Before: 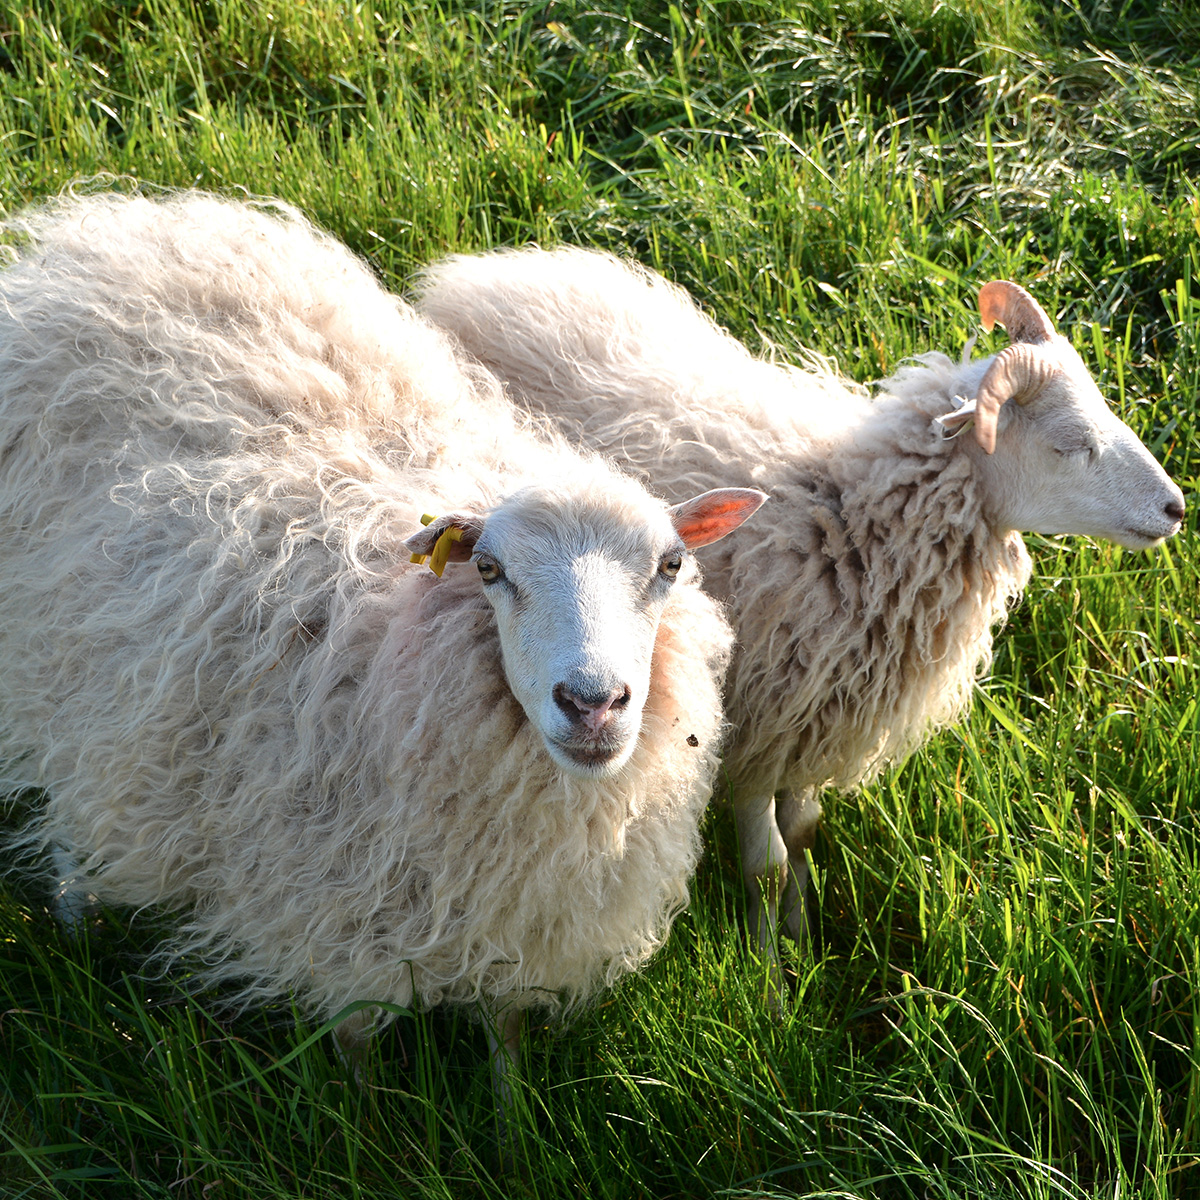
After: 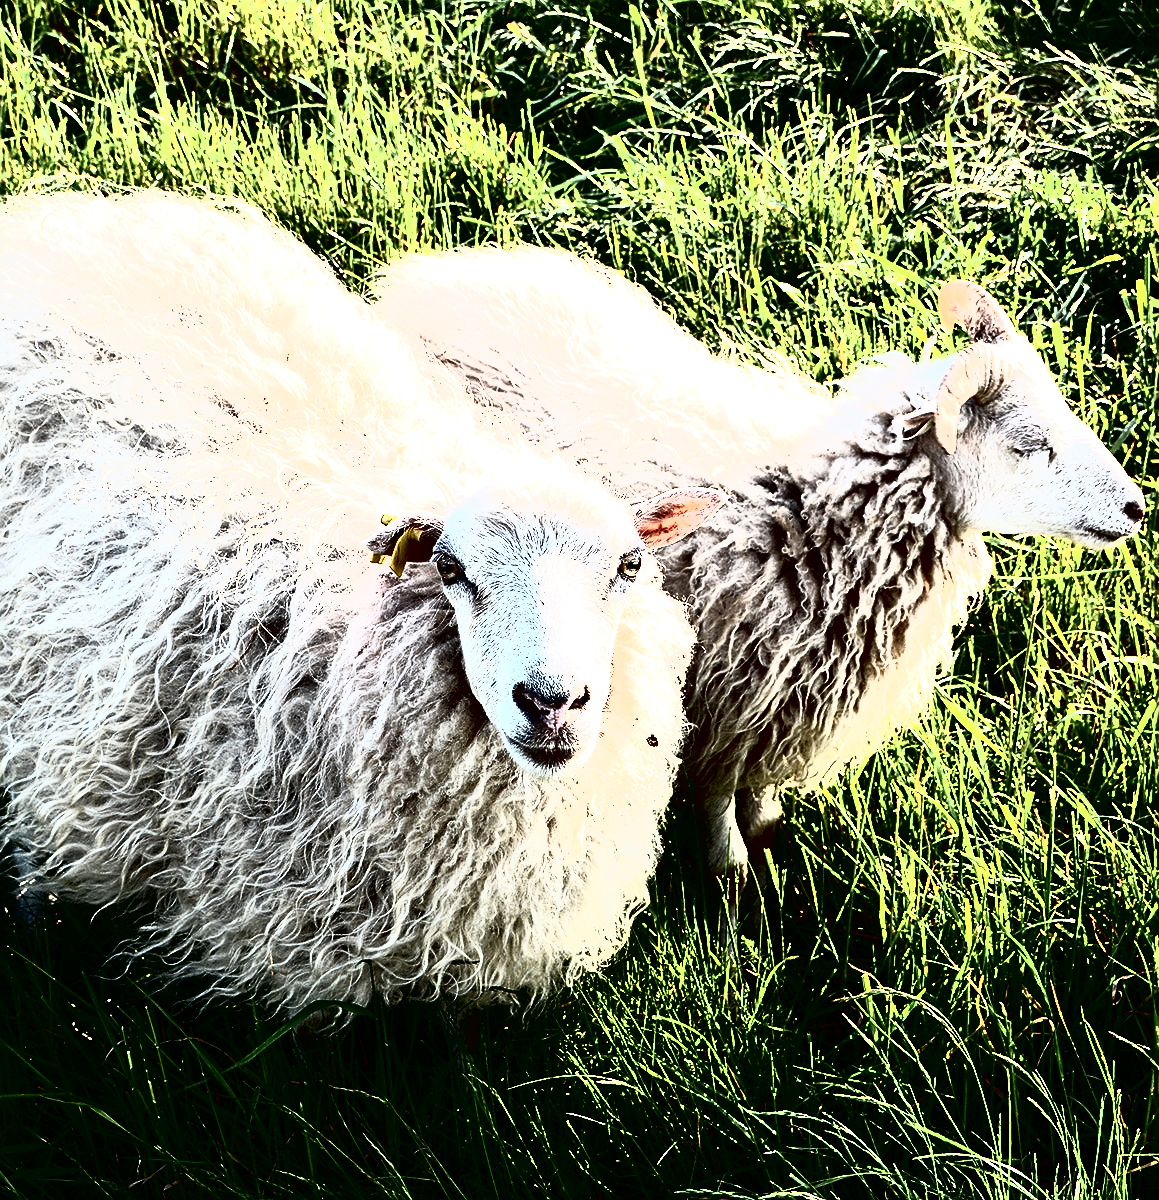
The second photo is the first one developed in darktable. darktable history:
crop and rotate: left 3.337%
tone curve: curves: ch0 [(0, 0) (0.003, 0.001) (0.011, 0.003) (0.025, 0.003) (0.044, 0.003) (0.069, 0.003) (0.1, 0.006) (0.136, 0.007) (0.177, 0.009) (0.224, 0.007) (0.277, 0.026) (0.335, 0.126) (0.399, 0.254) (0.468, 0.493) (0.543, 0.892) (0.623, 0.984) (0.709, 0.979) (0.801, 0.979) (0.898, 0.982) (1, 1)], color space Lab, independent channels, preserve colors none
sharpen: on, module defaults
